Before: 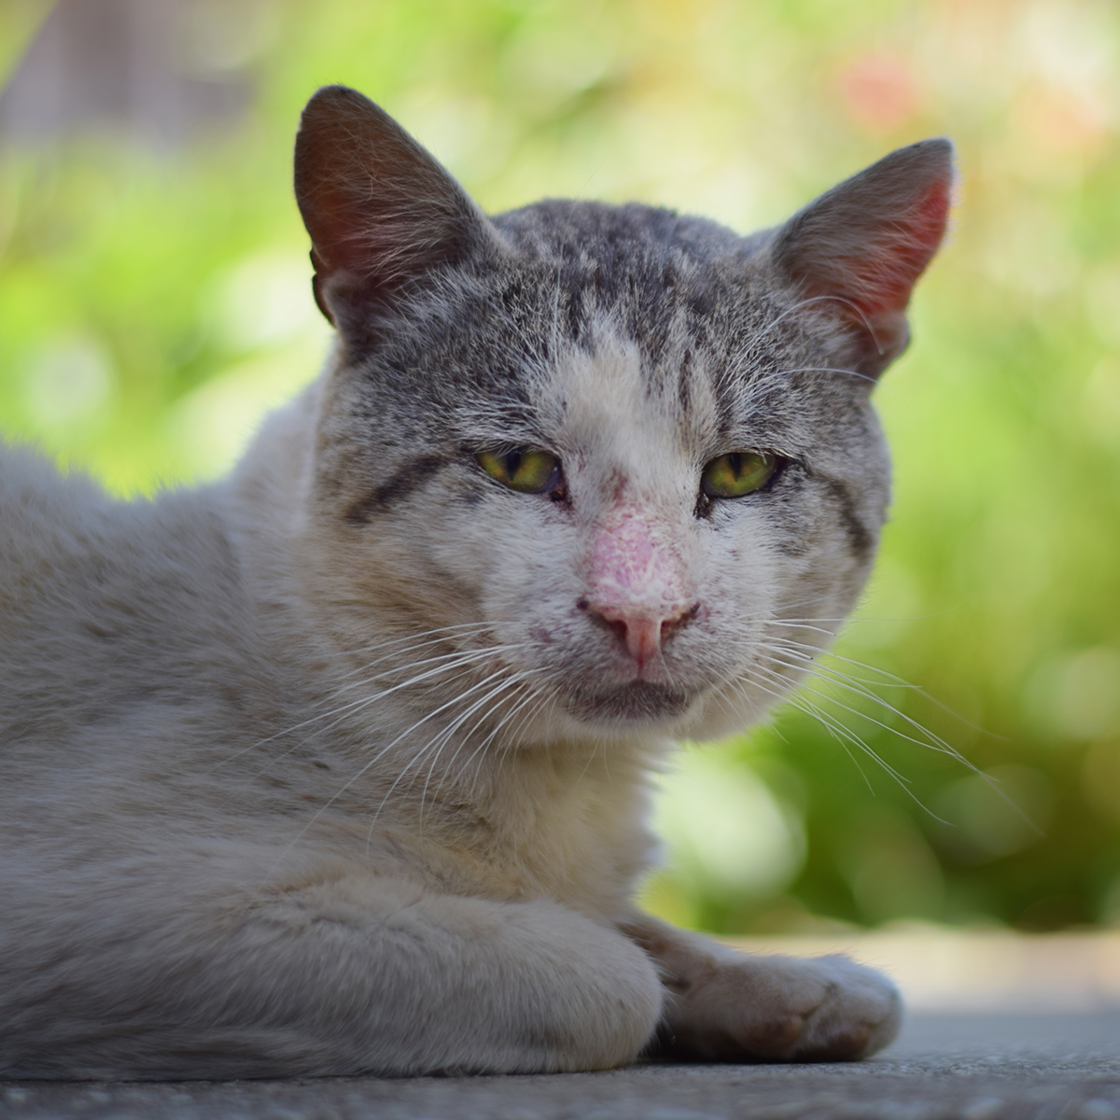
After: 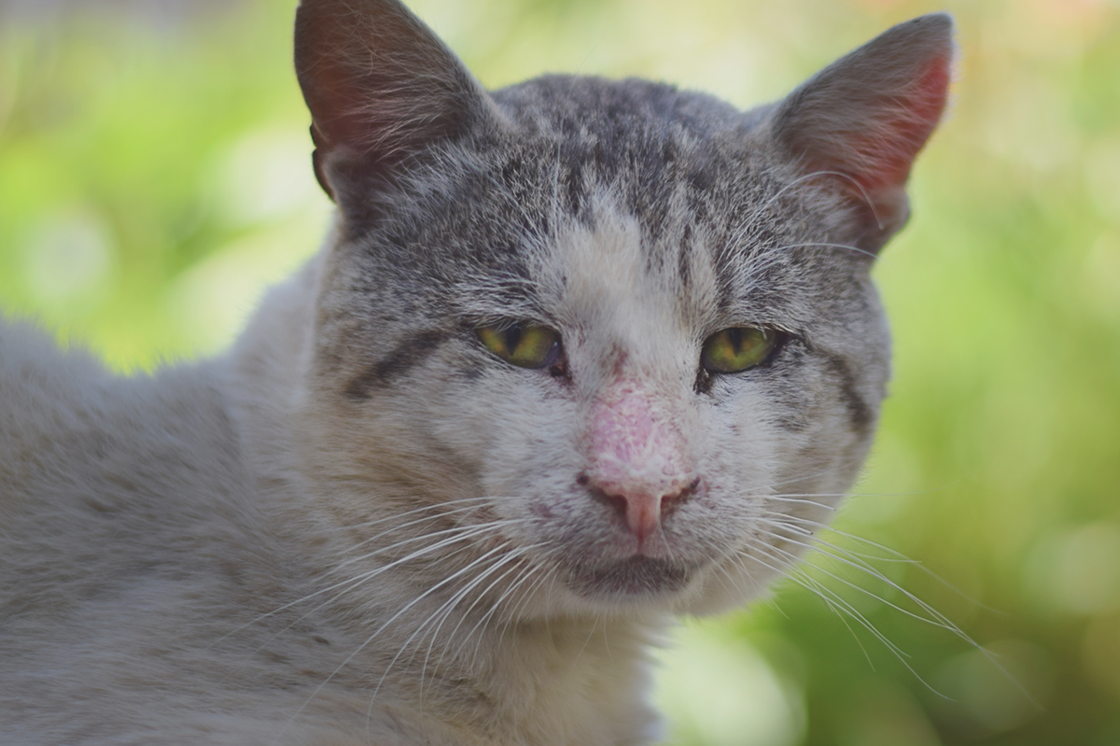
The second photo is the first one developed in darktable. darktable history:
crop: top 11.166%, bottom 22.168%
color balance: lift [1.01, 1, 1, 1], gamma [1.097, 1, 1, 1], gain [0.85, 1, 1, 1]
